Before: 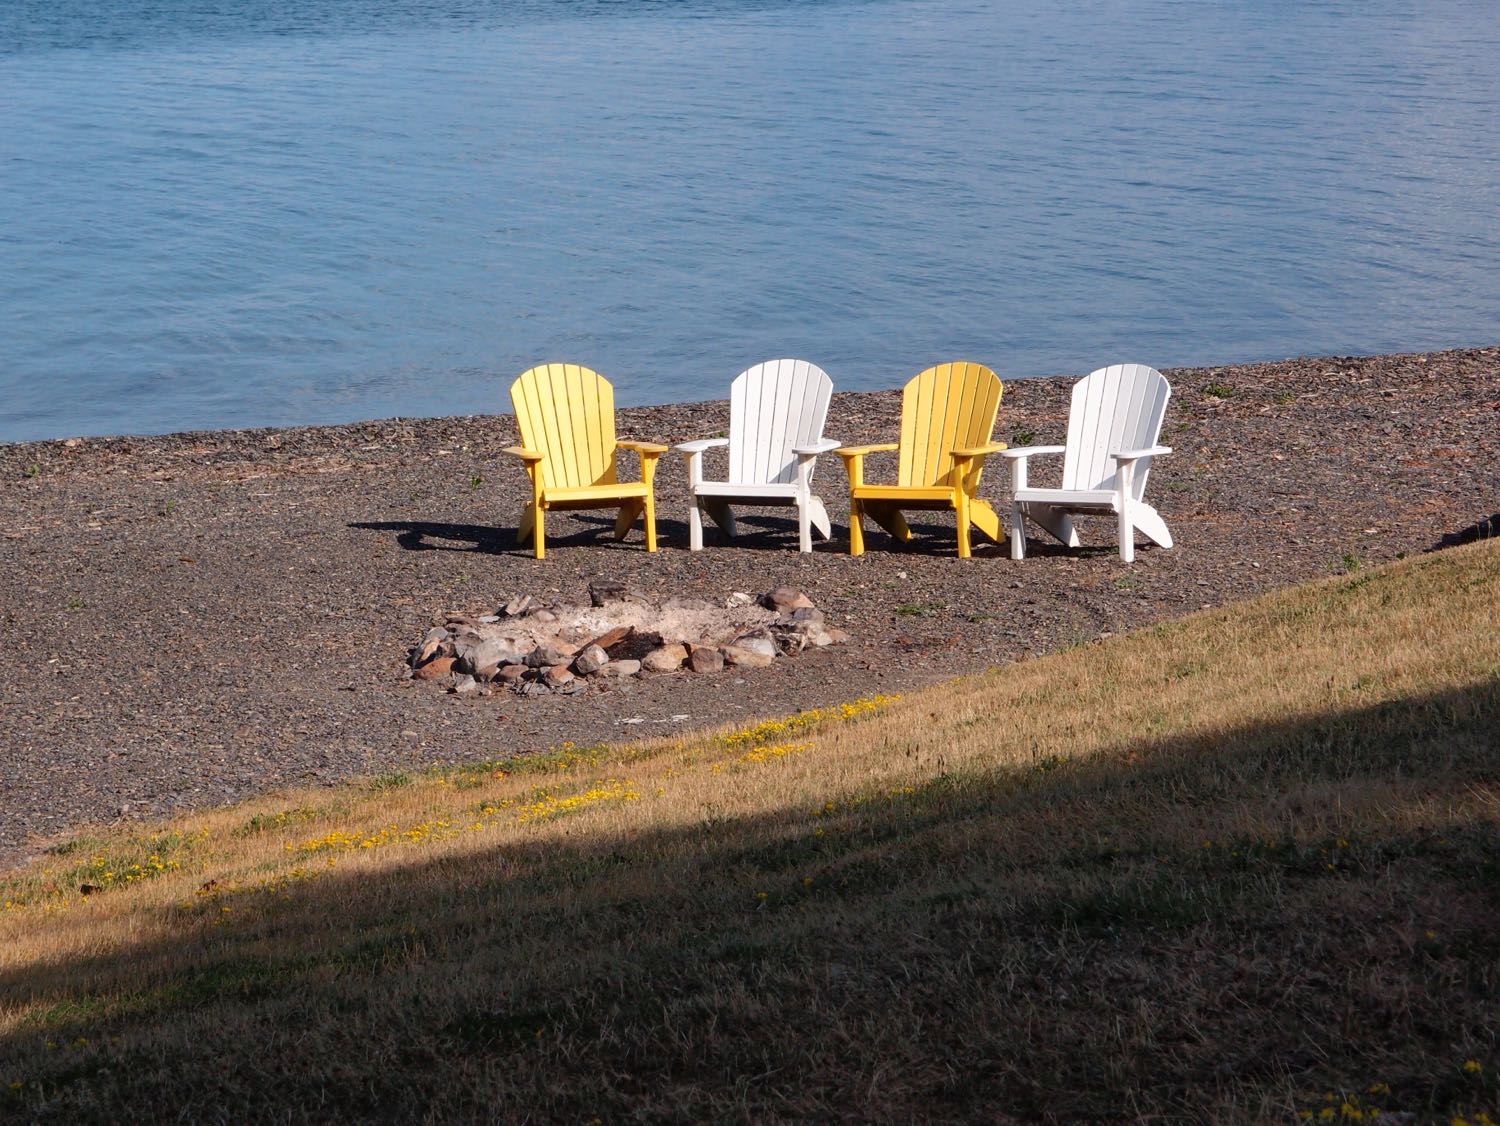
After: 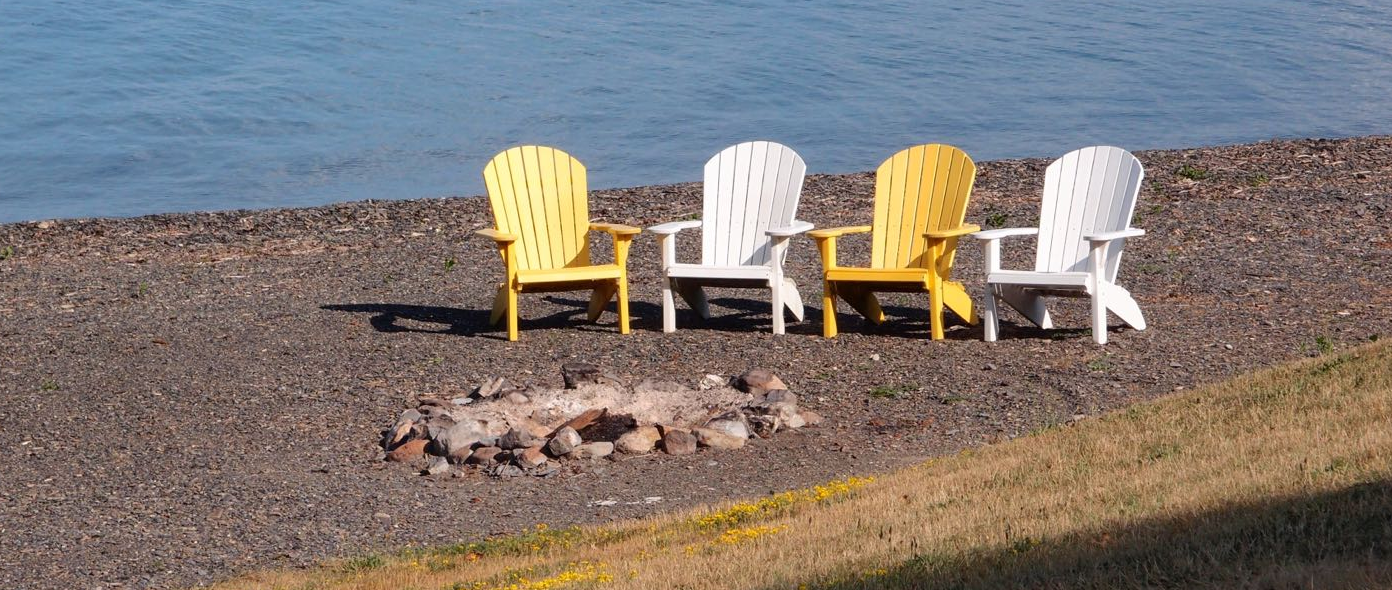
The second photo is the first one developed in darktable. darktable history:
crop: left 1.822%, top 19.405%, right 5.312%, bottom 28.147%
